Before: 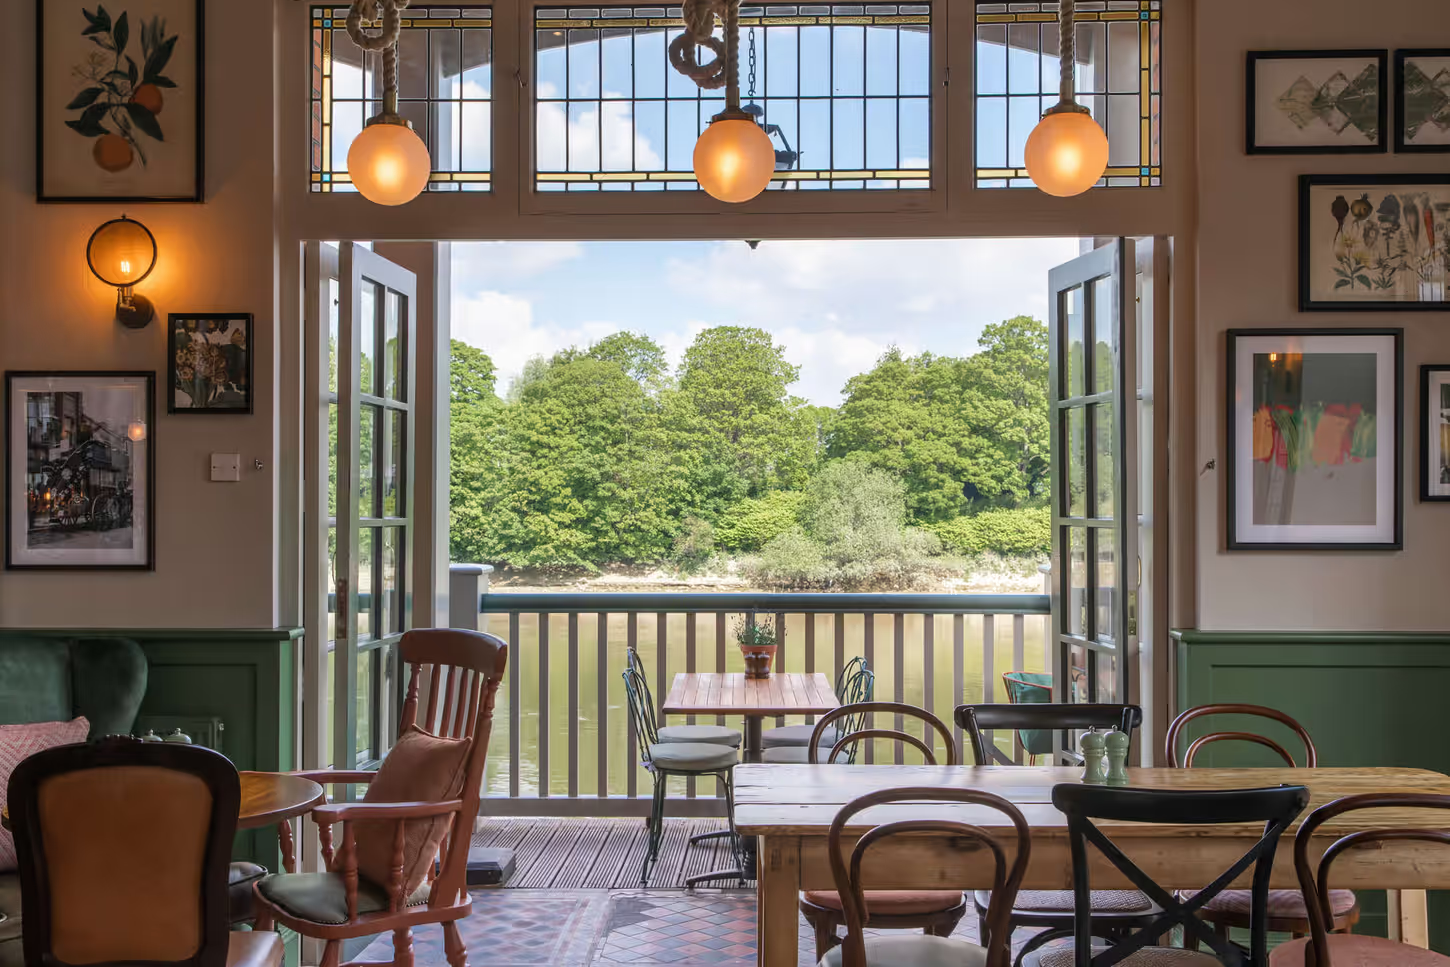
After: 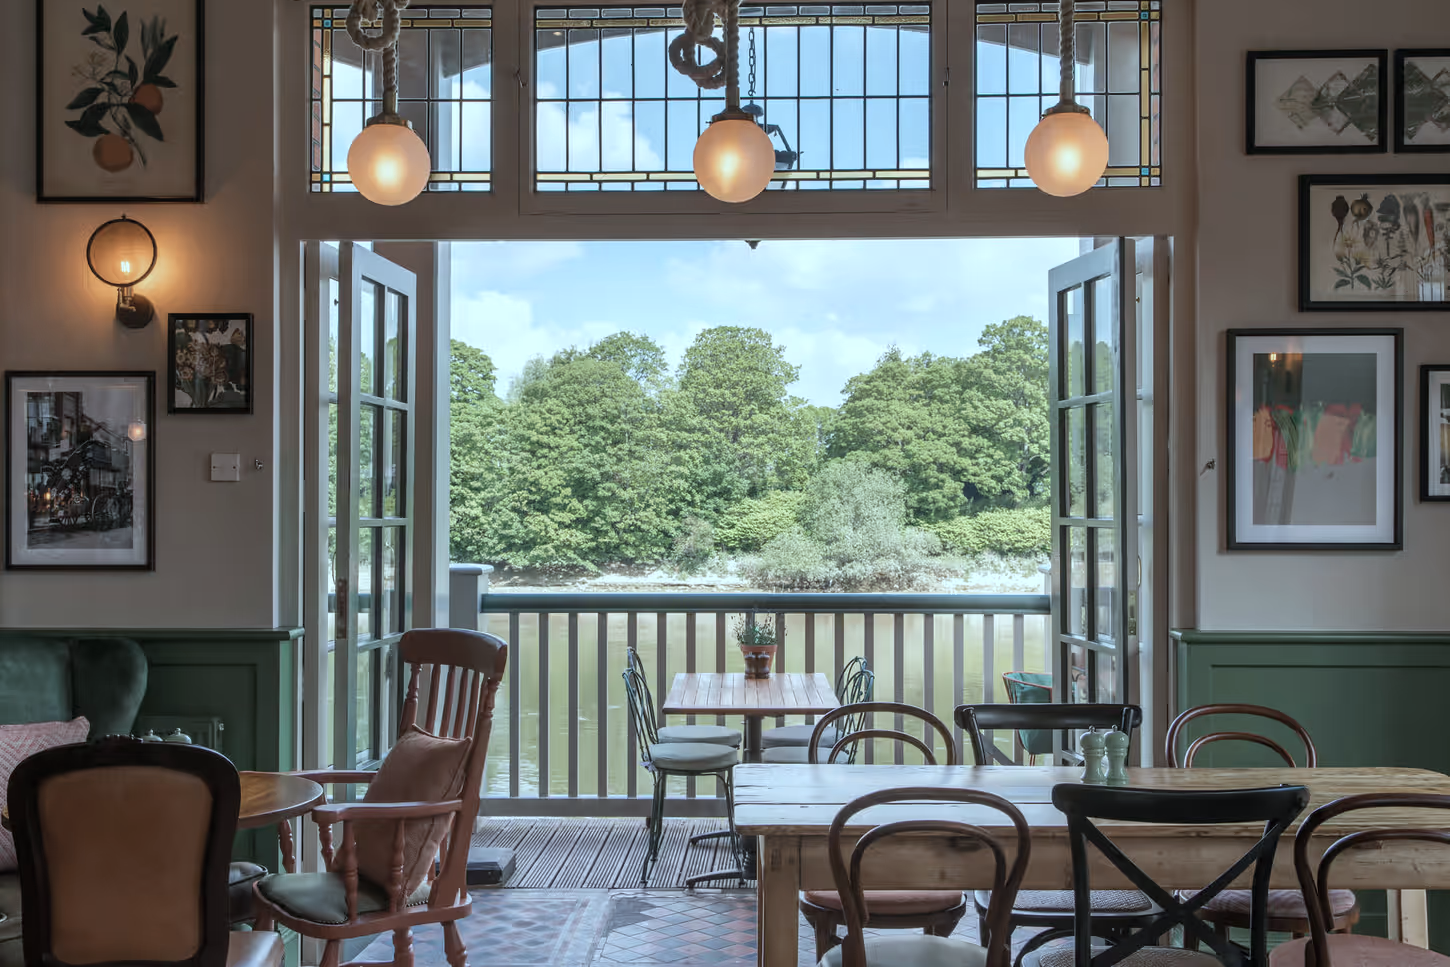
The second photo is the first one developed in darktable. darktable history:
color correction: highlights a* -12.37, highlights b* -17.63, saturation 0.695
exposure: compensate highlight preservation false
